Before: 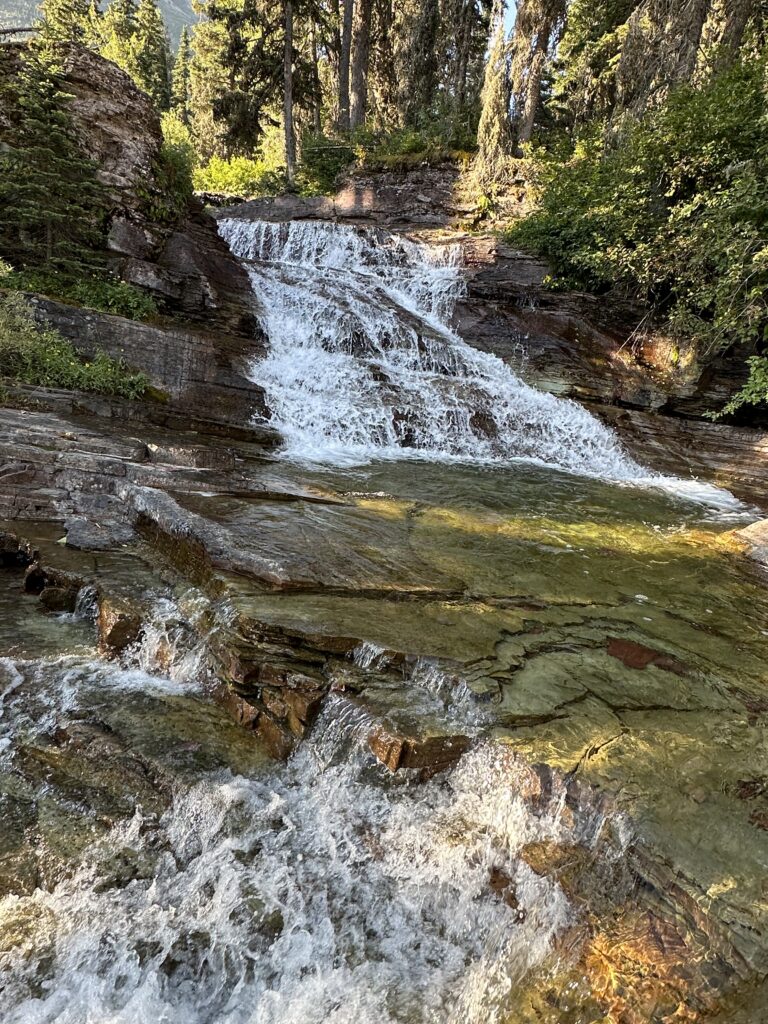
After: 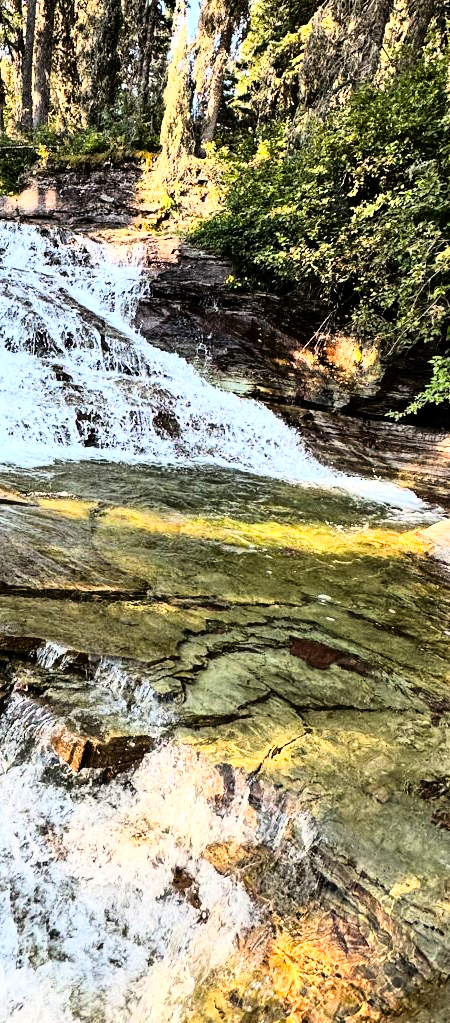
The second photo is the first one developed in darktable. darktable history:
grain: coarseness 0.09 ISO
crop: left 41.402%
rgb curve: curves: ch0 [(0, 0) (0.21, 0.15) (0.24, 0.21) (0.5, 0.75) (0.75, 0.96) (0.89, 0.99) (1, 1)]; ch1 [(0, 0.02) (0.21, 0.13) (0.25, 0.2) (0.5, 0.67) (0.75, 0.9) (0.89, 0.97) (1, 1)]; ch2 [(0, 0.02) (0.21, 0.13) (0.25, 0.2) (0.5, 0.67) (0.75, 0.9) (0.89, 0.97) (1, 1)], compensate middle gray true
